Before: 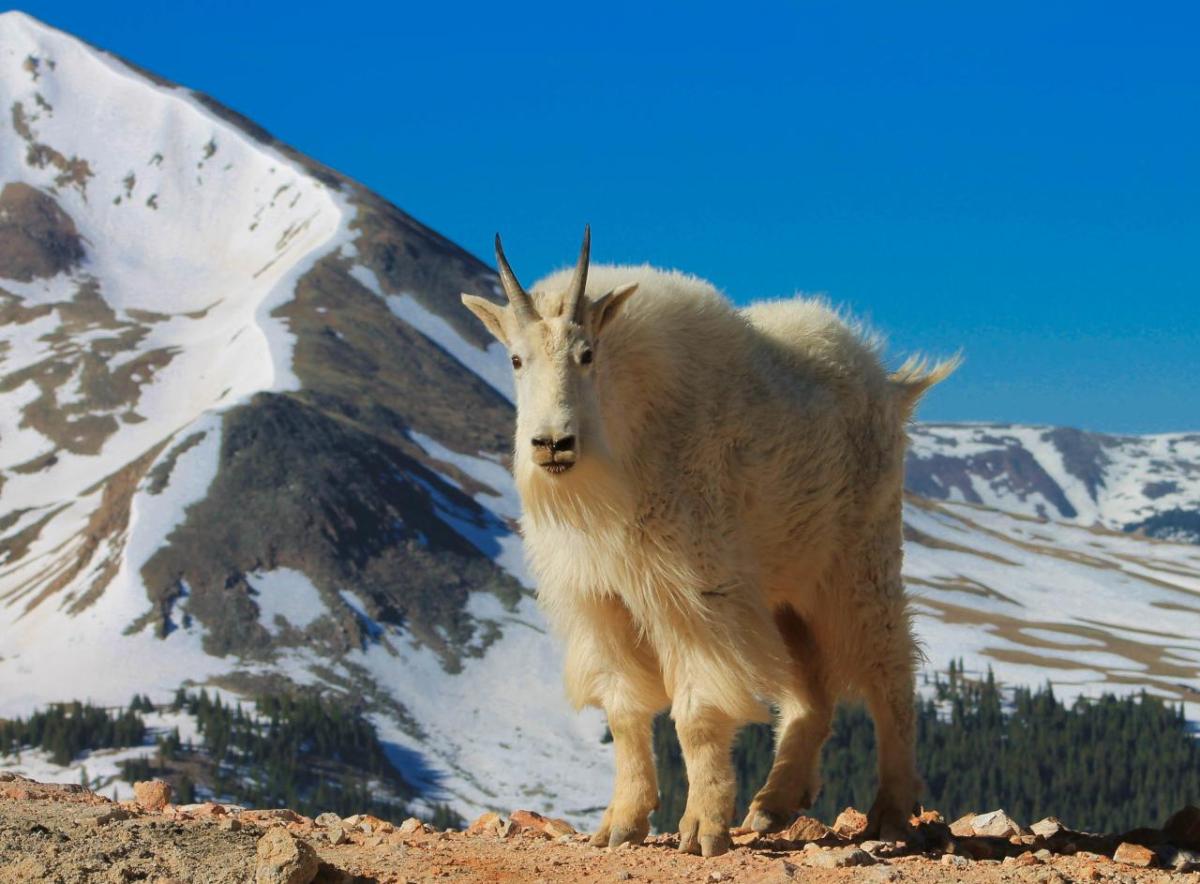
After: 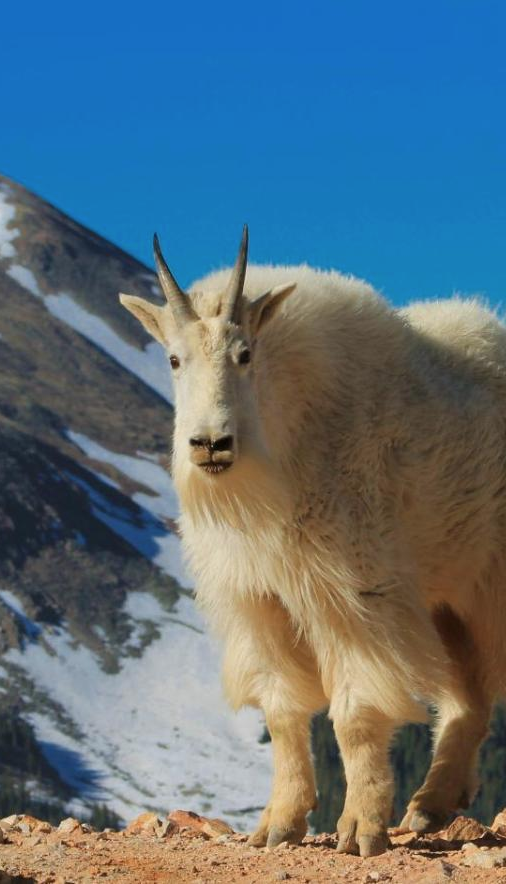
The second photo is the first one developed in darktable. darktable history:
contrast brightness saturation: saturation -0.04
crop: left 28.583%, right 29.231%
